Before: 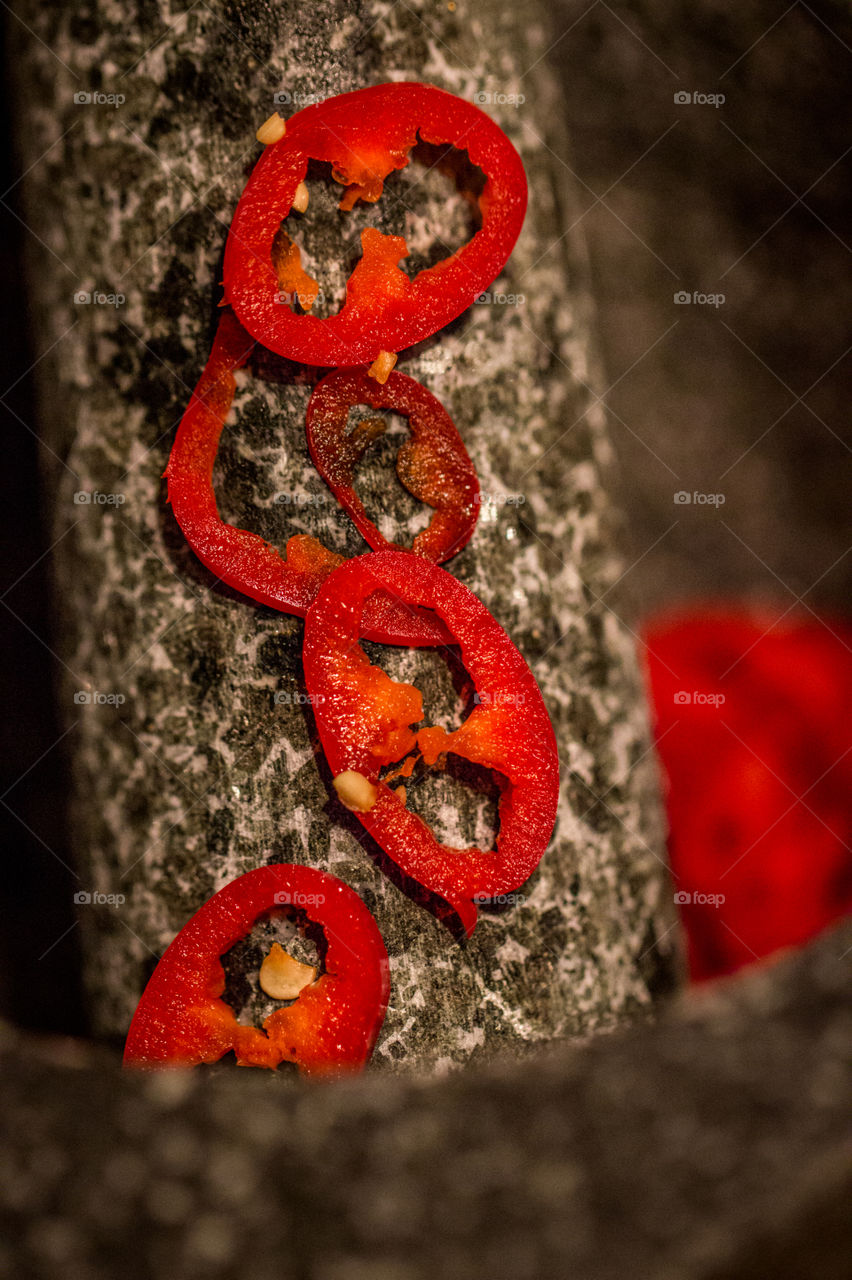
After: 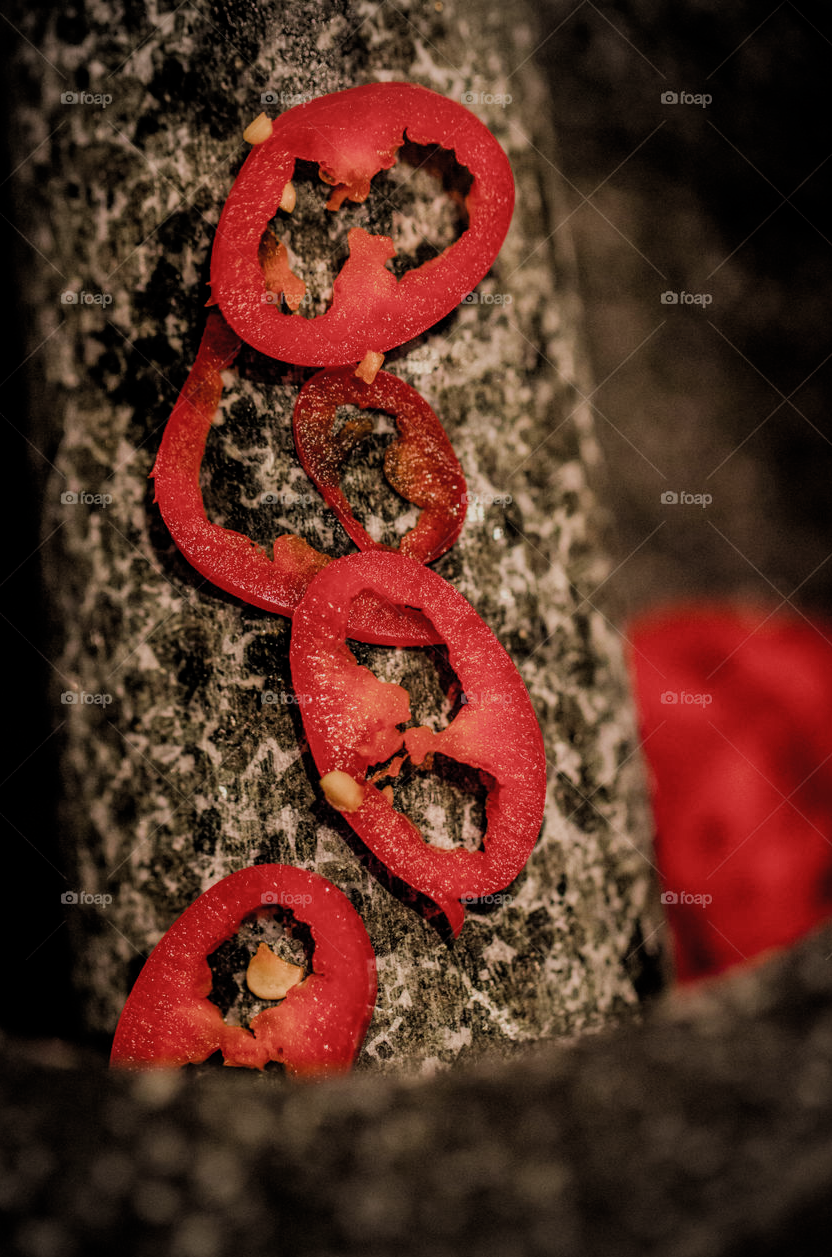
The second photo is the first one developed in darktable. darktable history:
crop and rotate: left 1.529%, right 0.741%, bottom 1.755%
vignetting: fall-off radius 60.69%
filmic rgb: black relative exposure -7.65 EV, white relative exposure 4.56 EV, threshold 2.99 EV, hardness 3.61, contrast 1.052, color science v4 (2020), contrast in shadows soft, contrast in highlights soft, enable highlight reconstruction true
